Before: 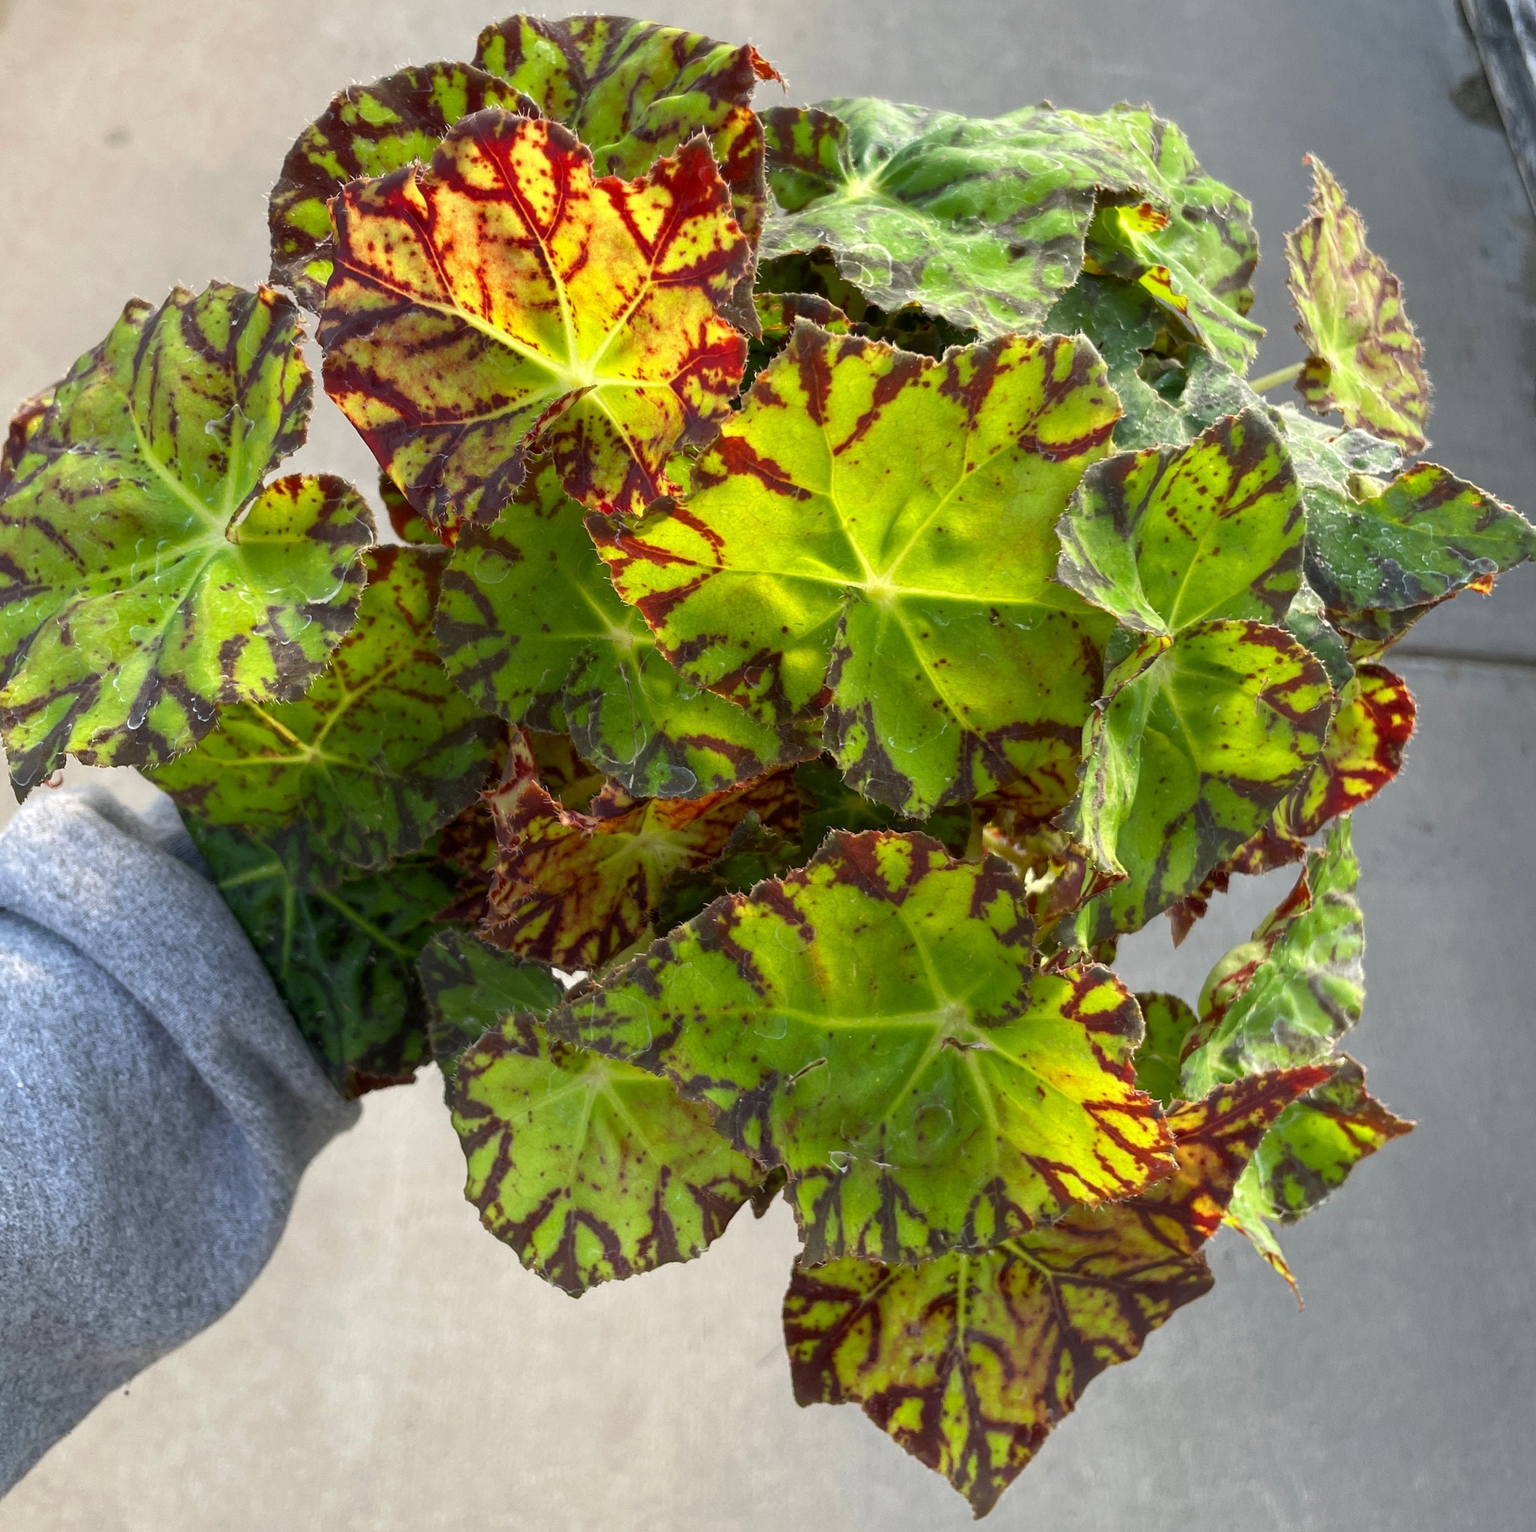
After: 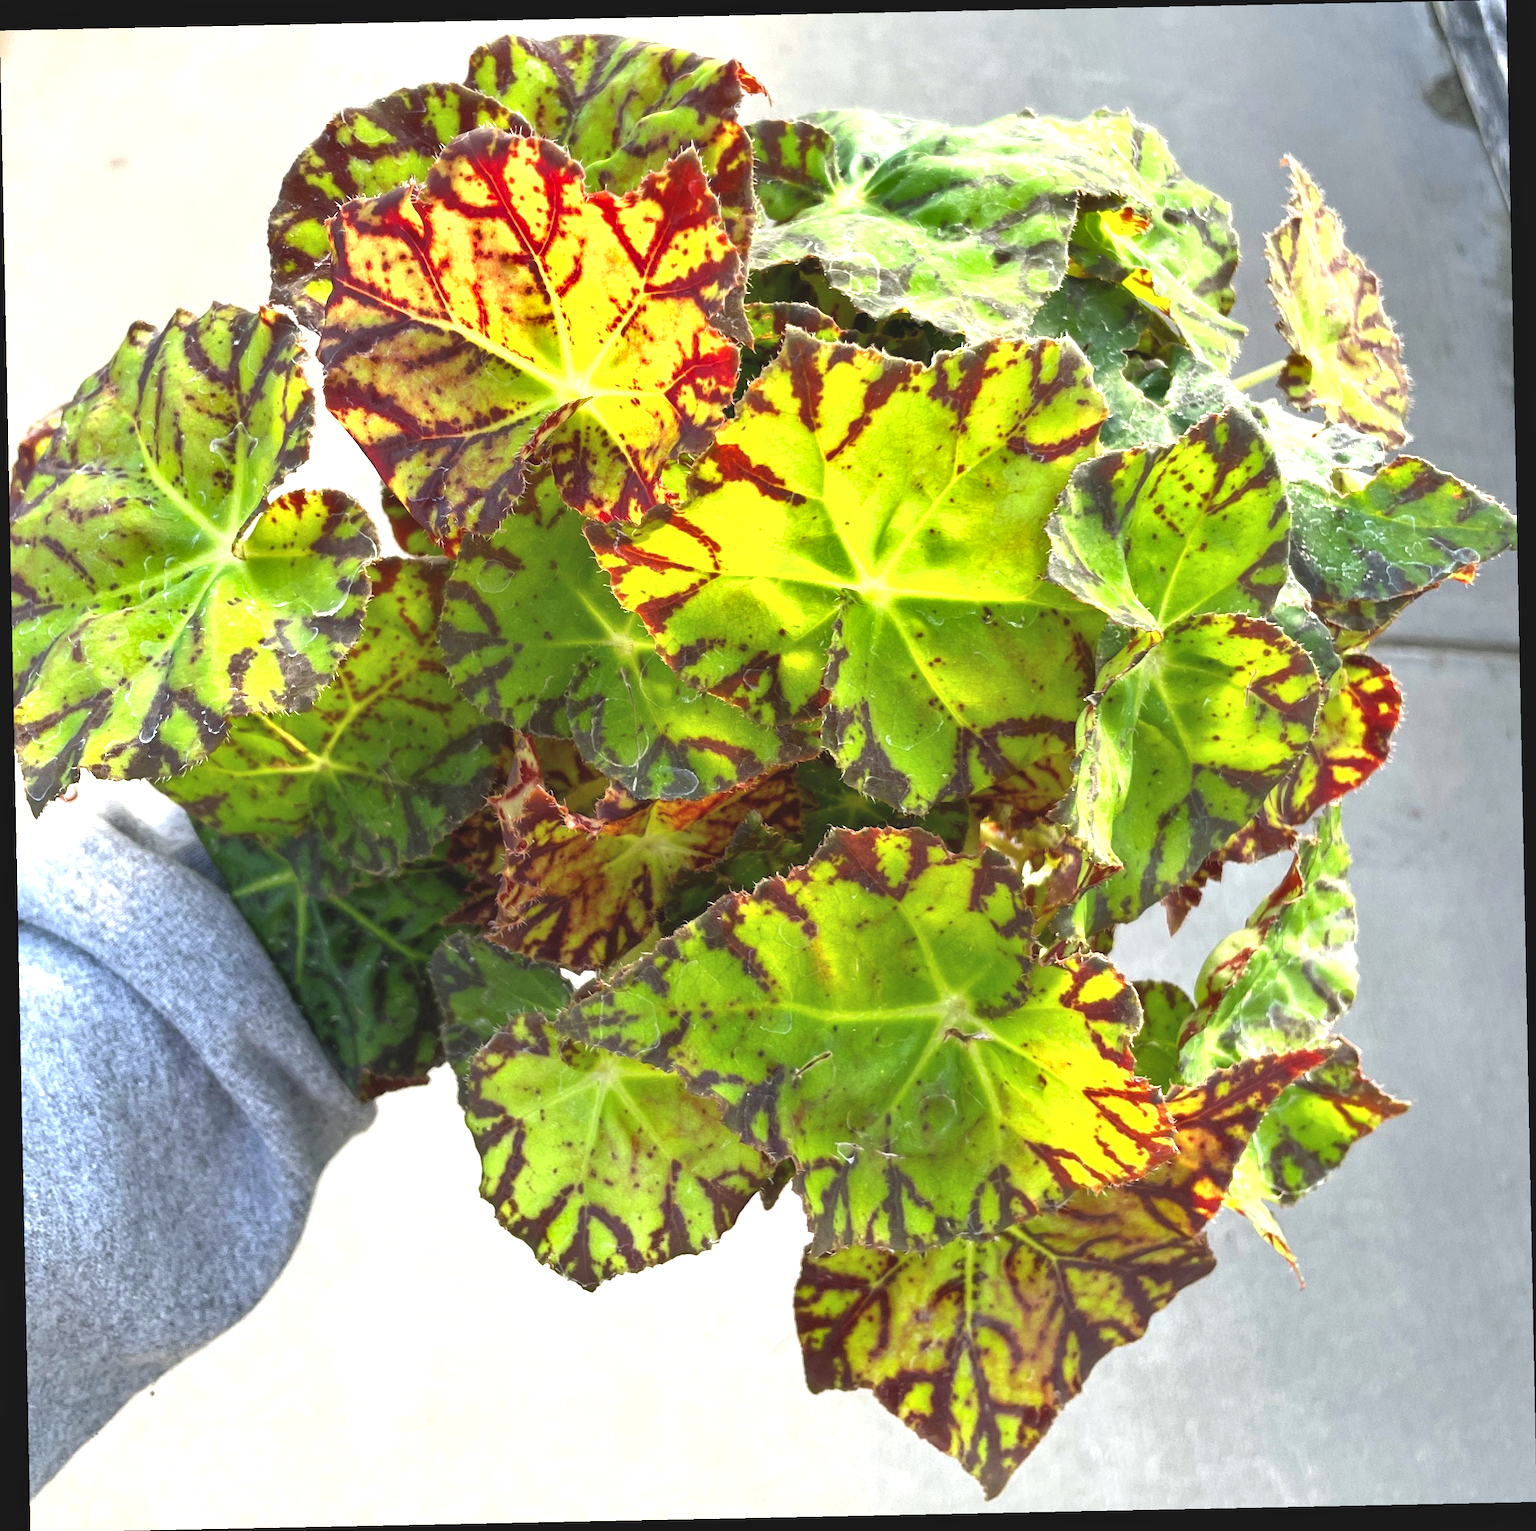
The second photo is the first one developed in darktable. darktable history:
exposure: black level correction -0.005, exposure 1 EV, compensate highlight preservation false
rotate and perspective: rotation -1.17°, automatic cropping off
shadows and highlights: shadows 32, highlights -32, soften with gaussian
white balance: red 0.986, blue 1.01
